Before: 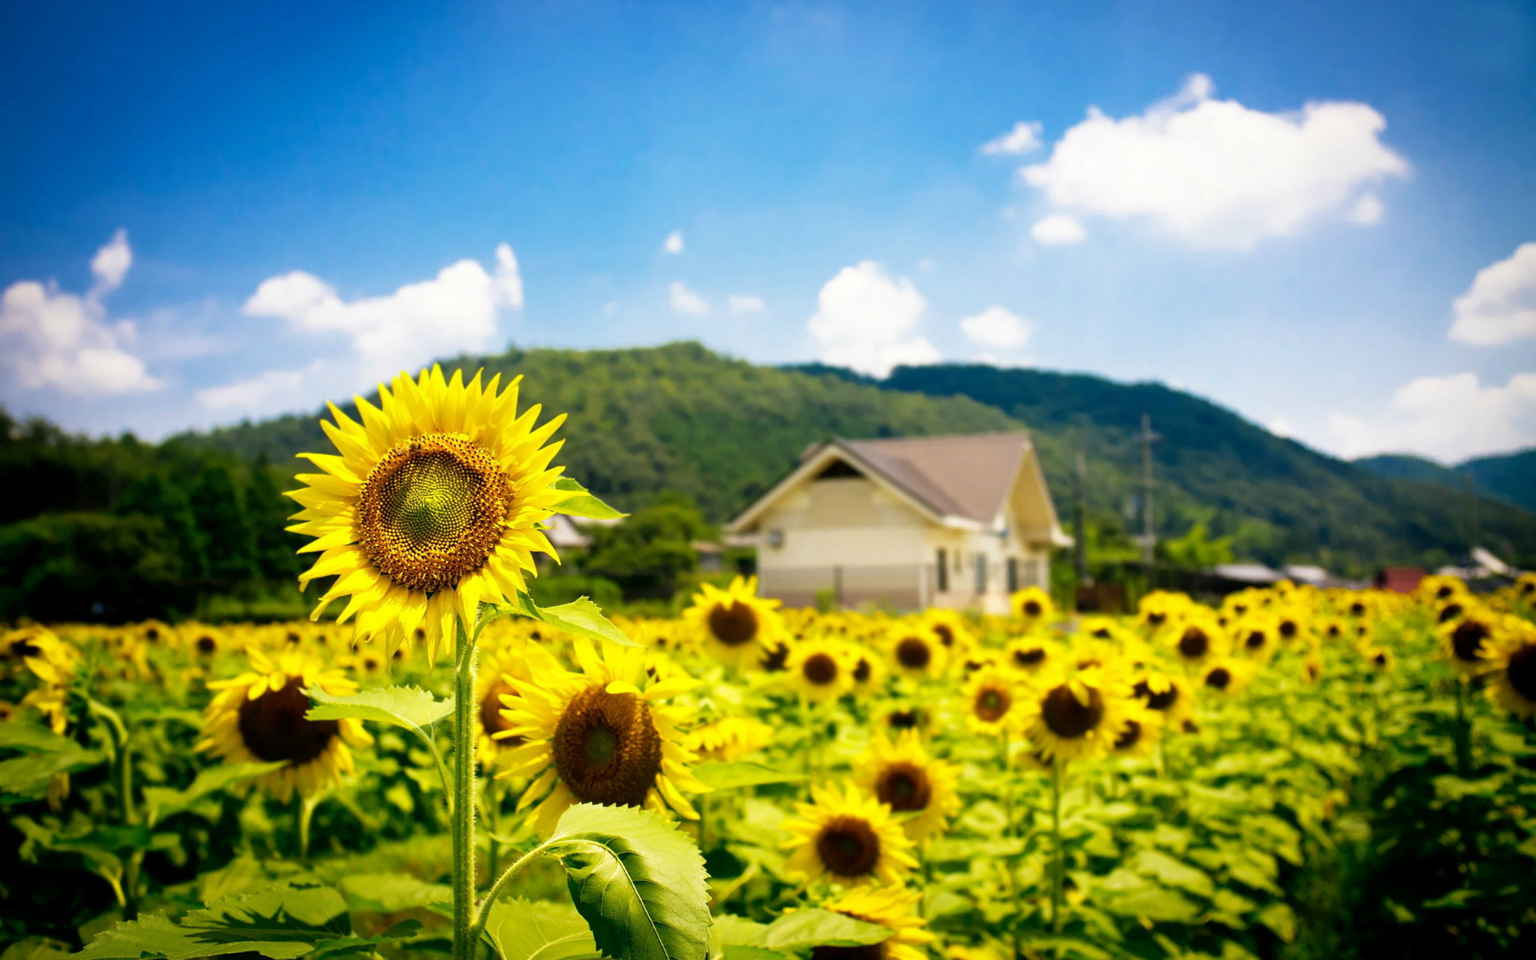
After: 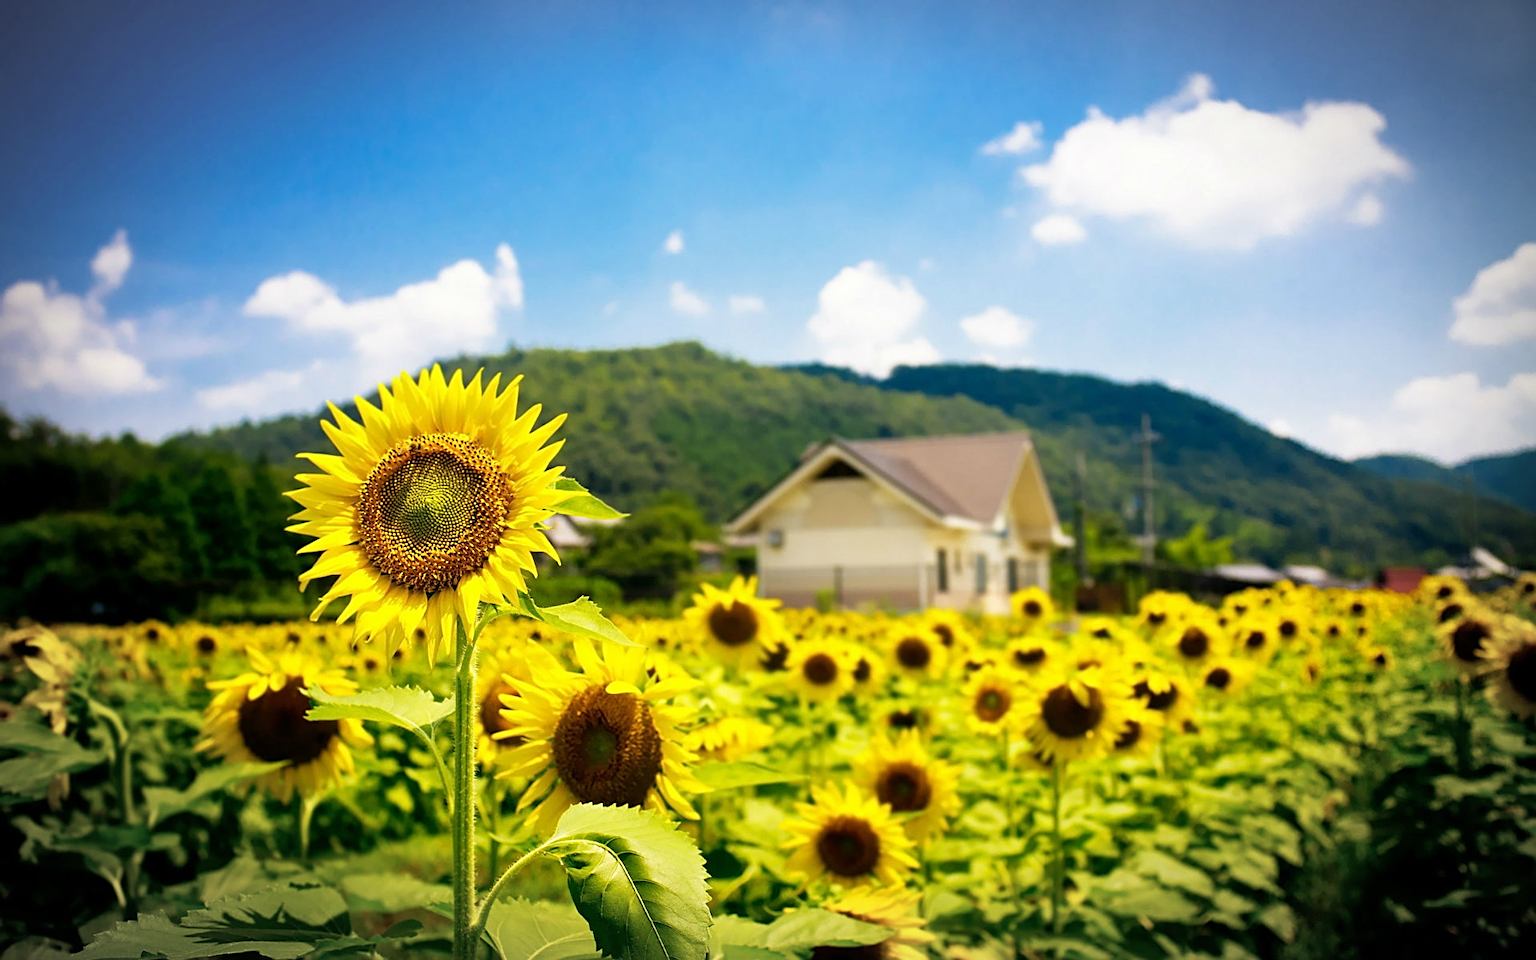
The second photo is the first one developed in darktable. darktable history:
sharpen: on, module defaults
vignetting: fall-off start 86.63%, brightness -0.33, automatic ratio true
